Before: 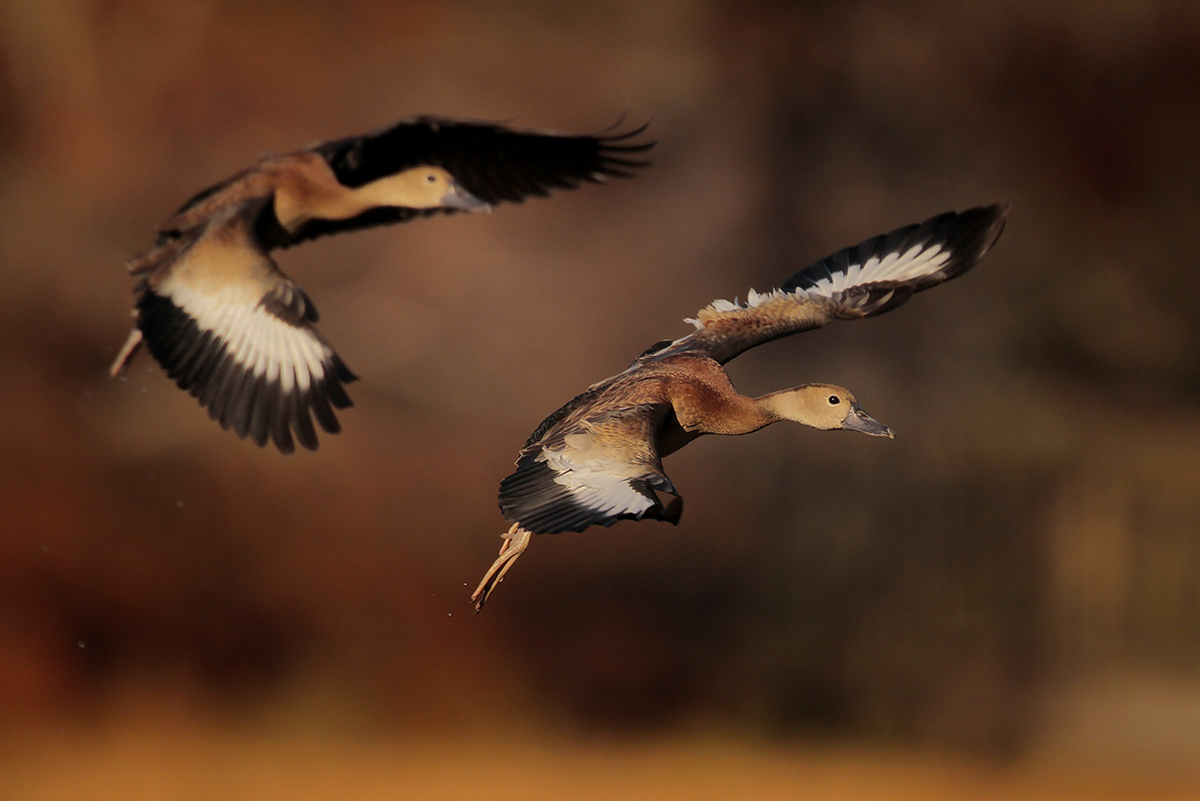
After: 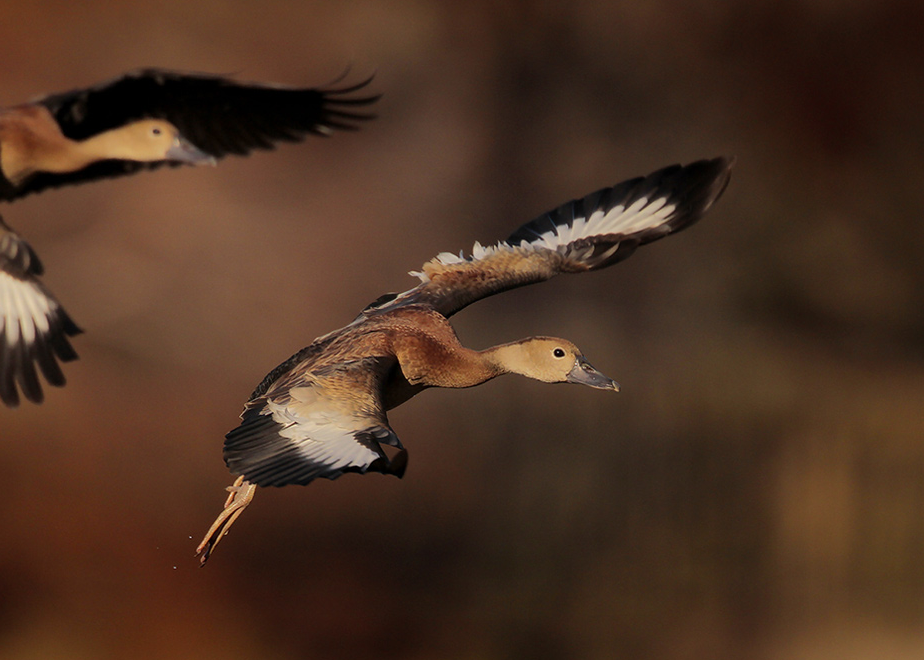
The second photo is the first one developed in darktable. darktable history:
crop: left 22.94%, top 5.909%, bottom 11.636%
